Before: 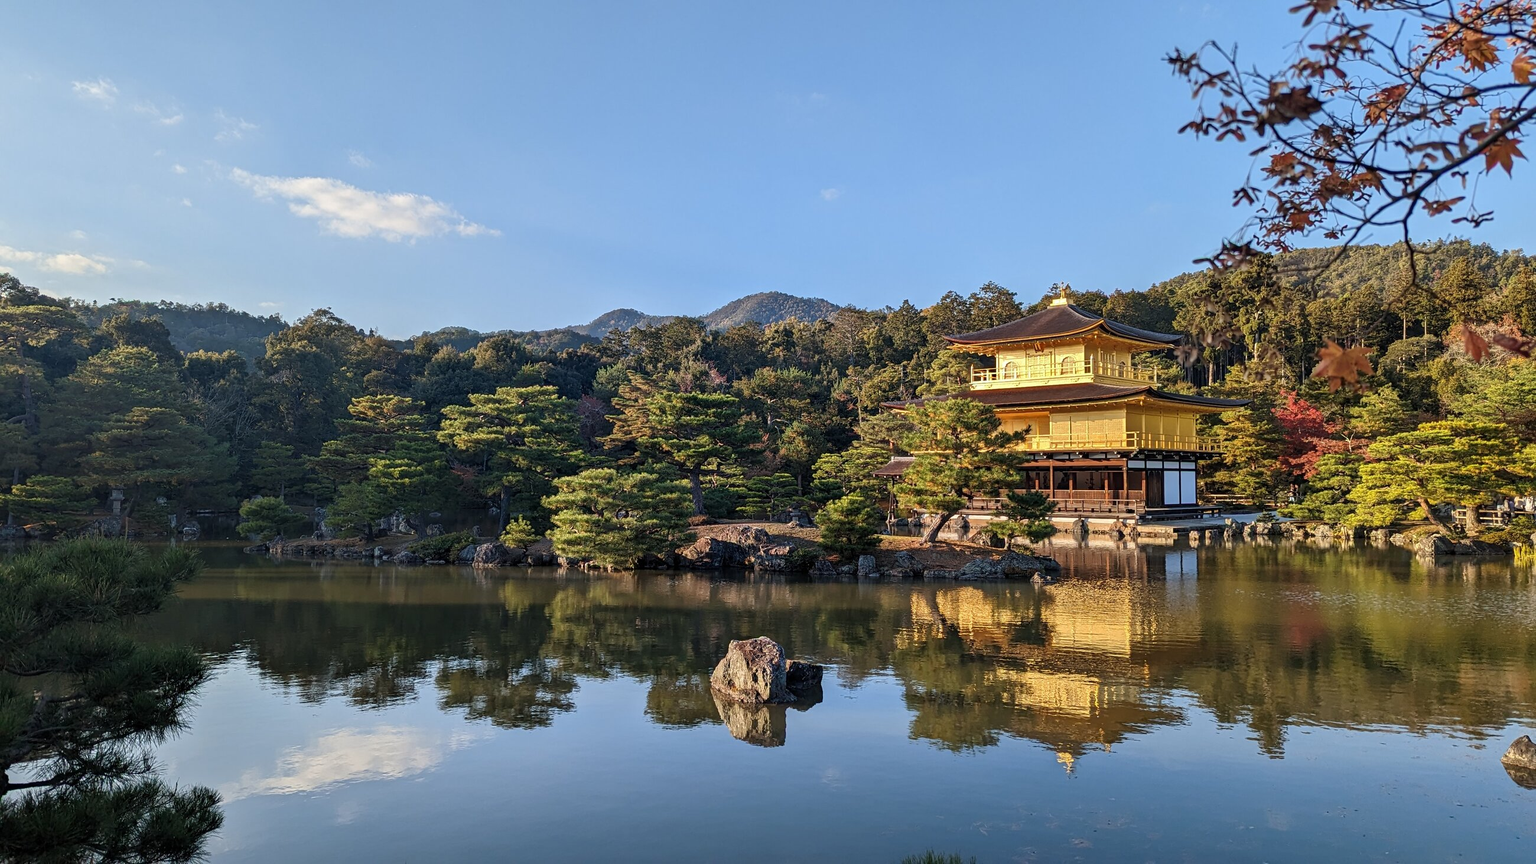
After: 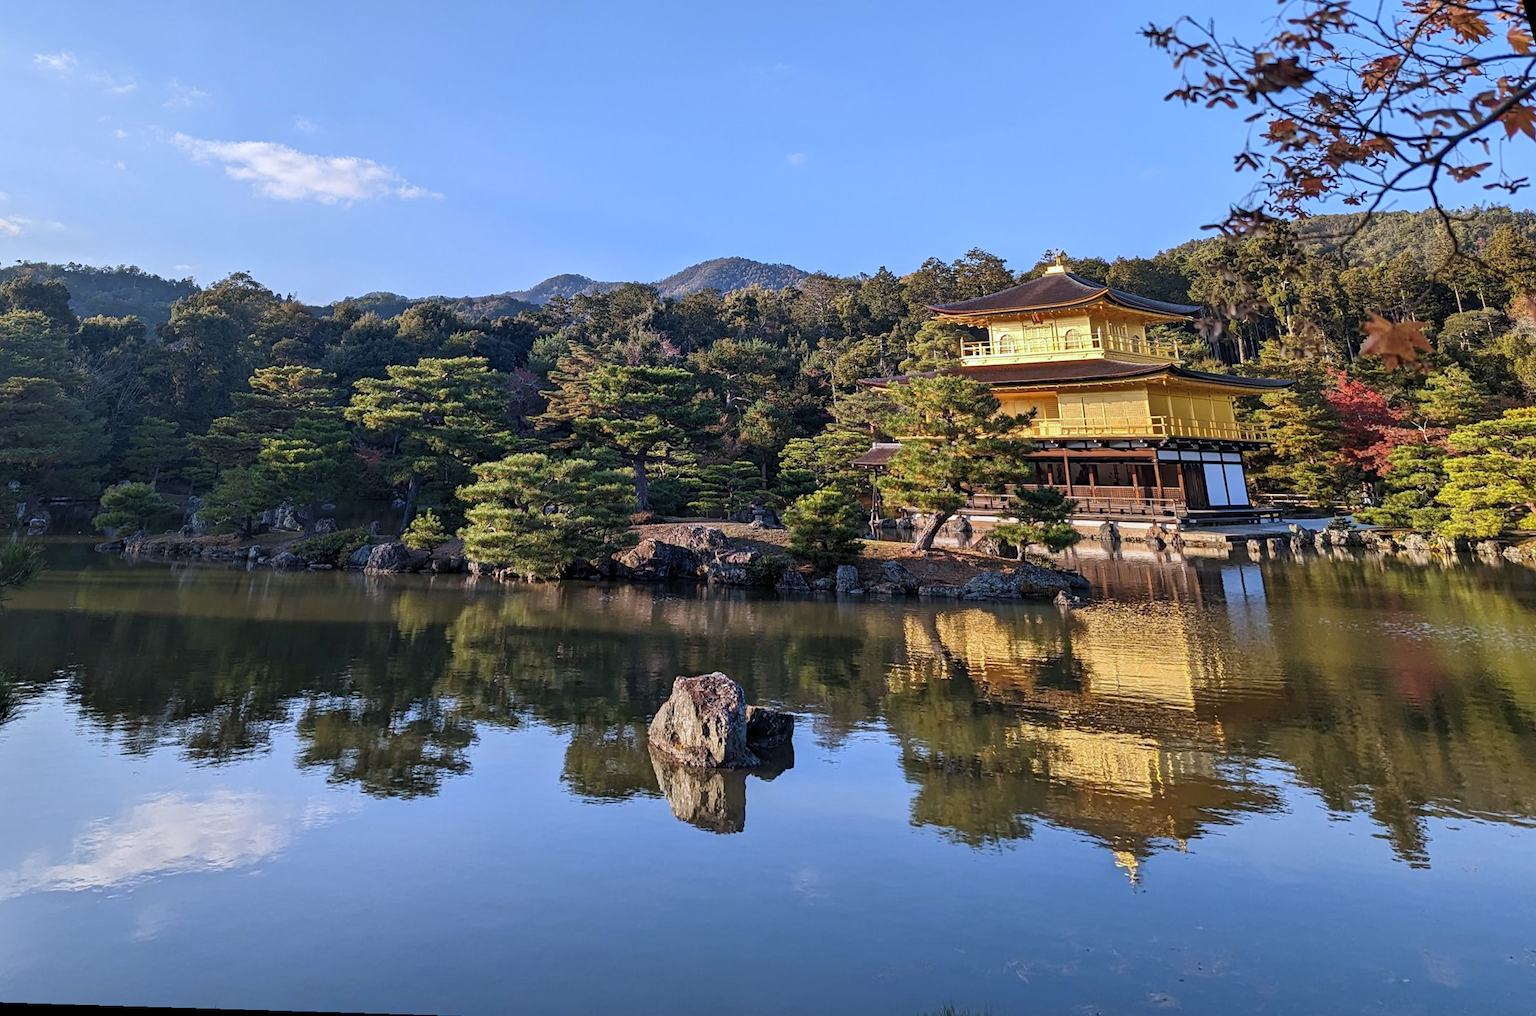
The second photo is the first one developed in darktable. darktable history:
white balance: red 0.967, blue 1.119, emerald 0.756
rotate and perspective: rotation 0.72°, lens shift (vertical) -0.352, lens shift (horizontal) -0.051, crop left 0.152, crop right 0.859, crop top 0.019, crop bottom 0.964
